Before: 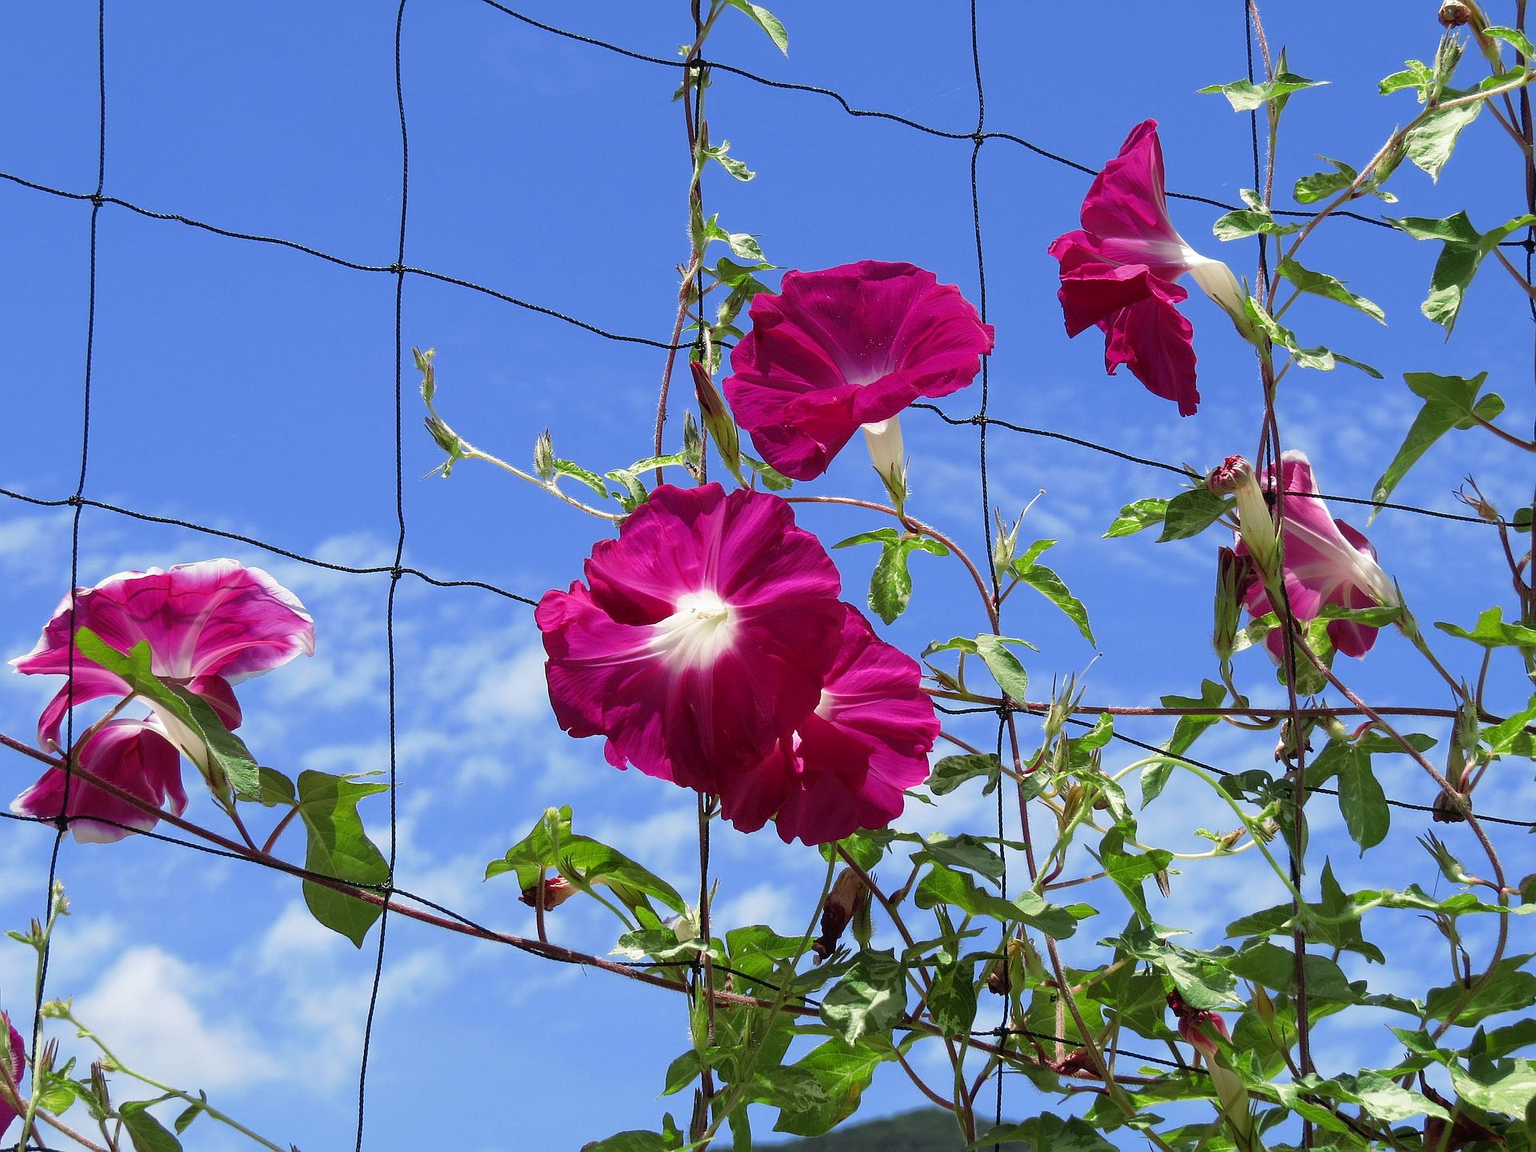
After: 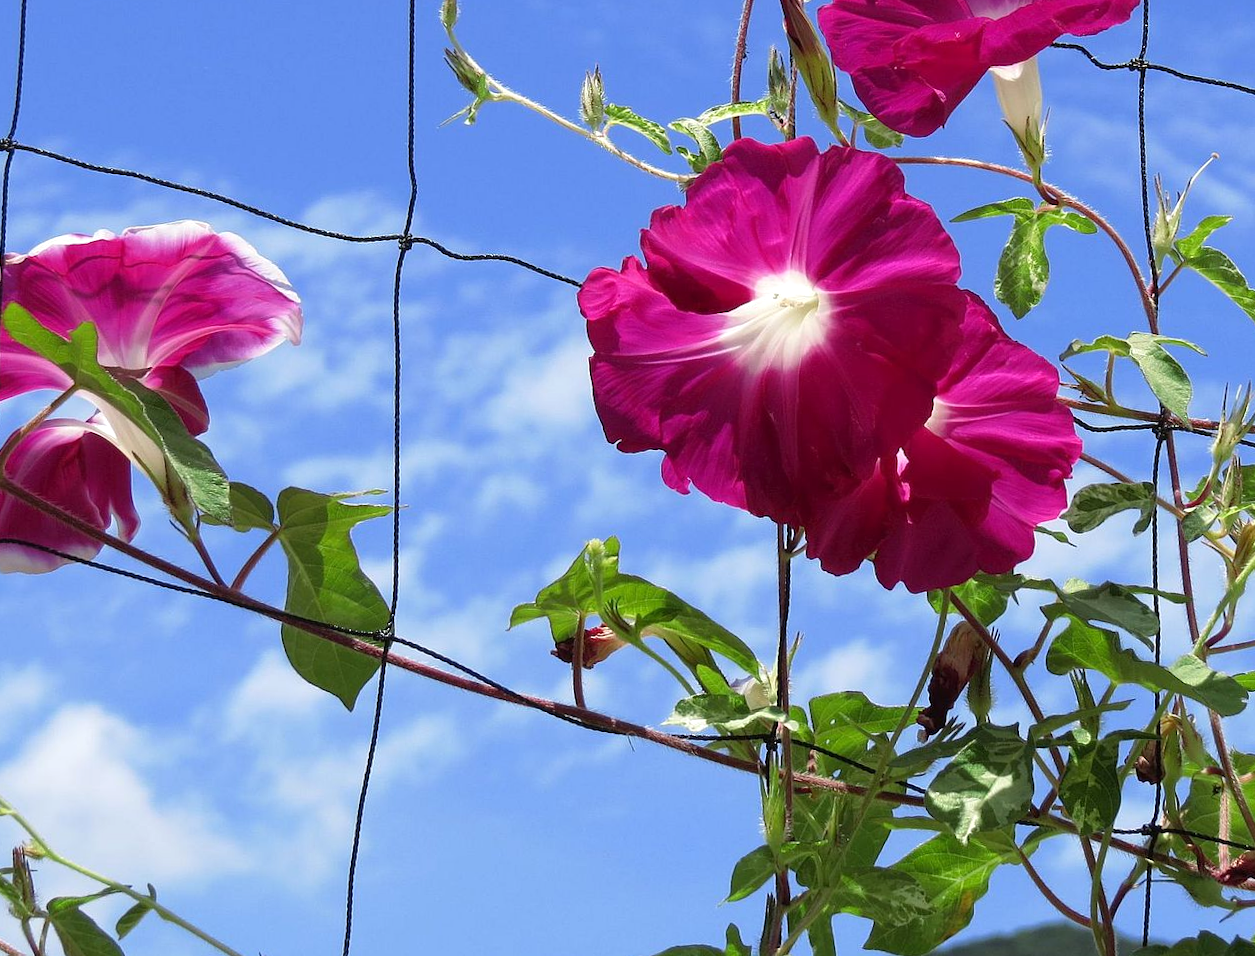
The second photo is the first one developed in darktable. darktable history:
crop and rotate: angle -1.05°, left 3.609%, top 31.931%, right 29.4%
exposure: exposure 0.126 EV, compensate highlight preservation false
